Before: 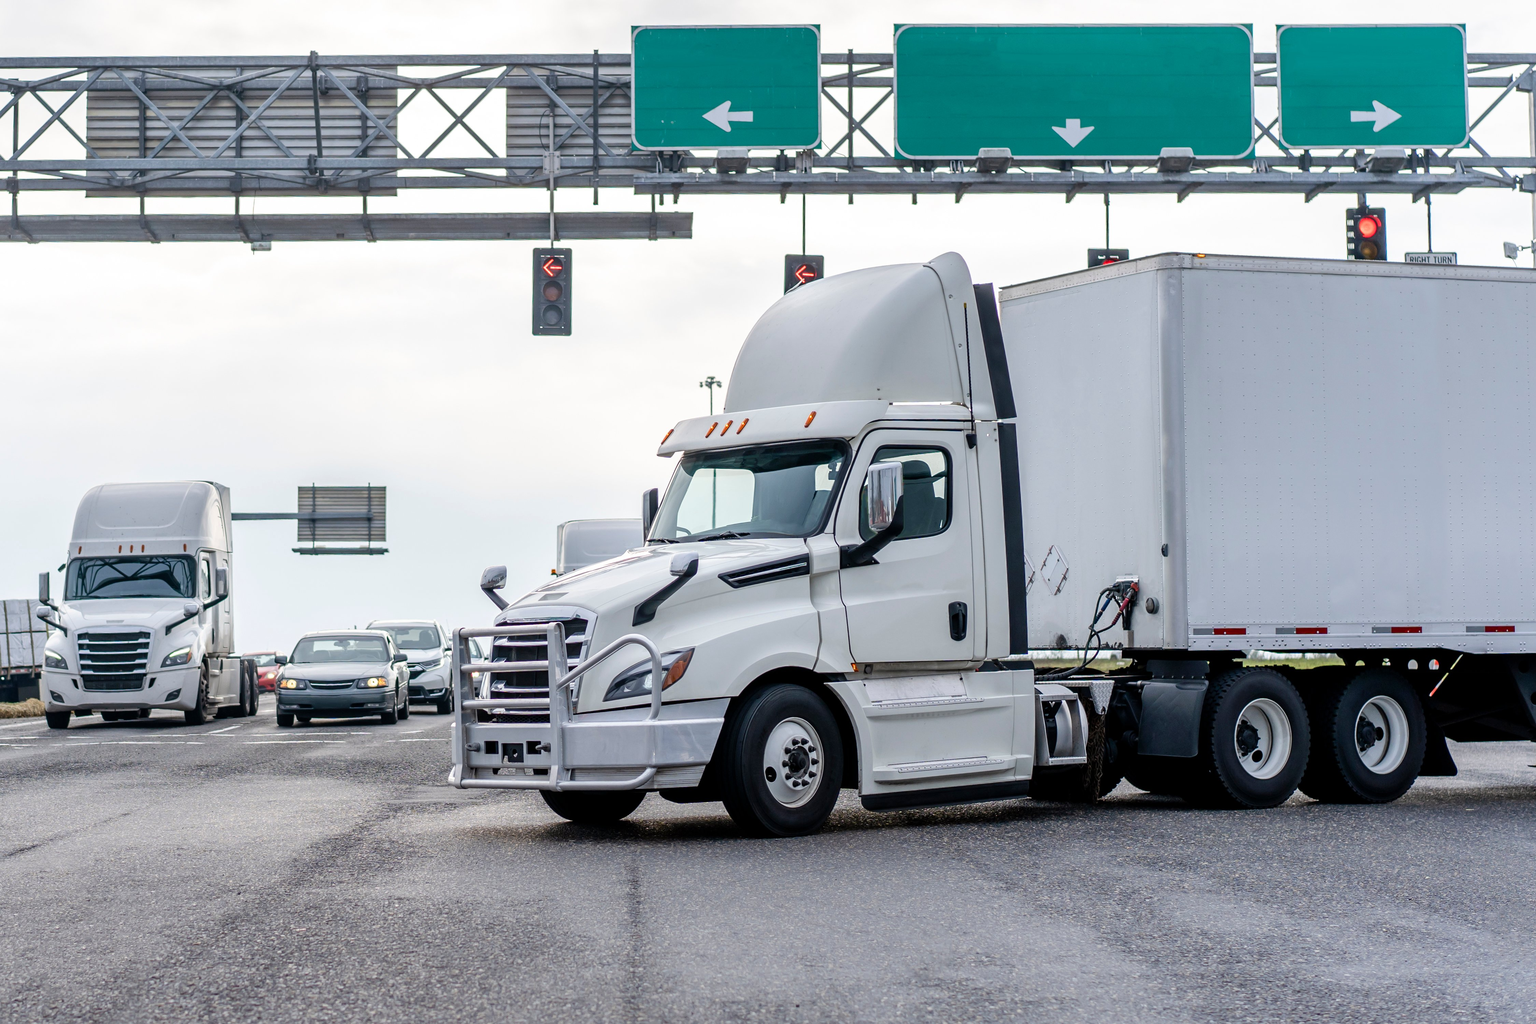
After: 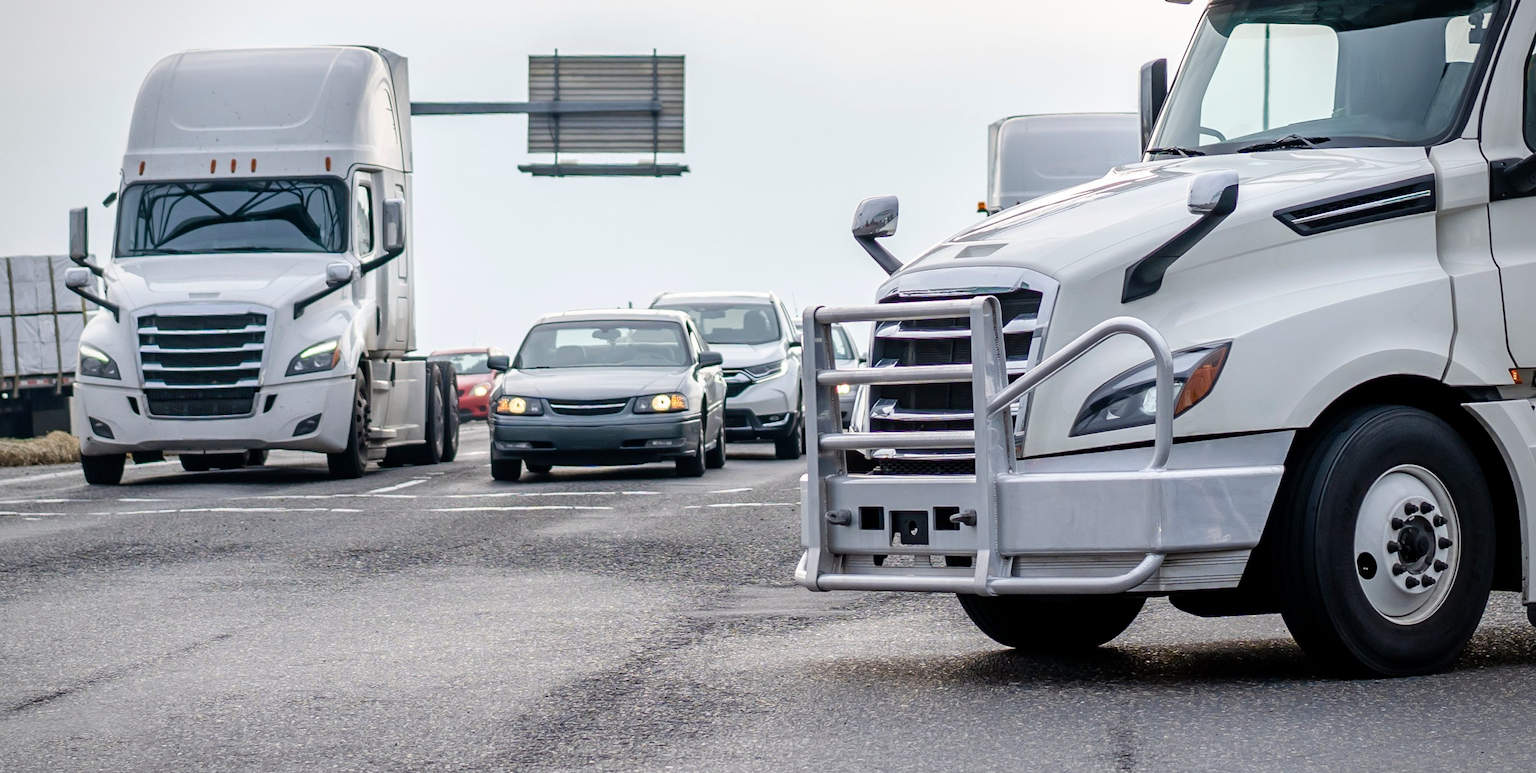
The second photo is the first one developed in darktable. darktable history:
color balance: mode lift, gamma, gain (sRGB)
vignetting: fall-off radius 60.92%
crop: top 44.483%, right 43.593%, bottom 12.892%
